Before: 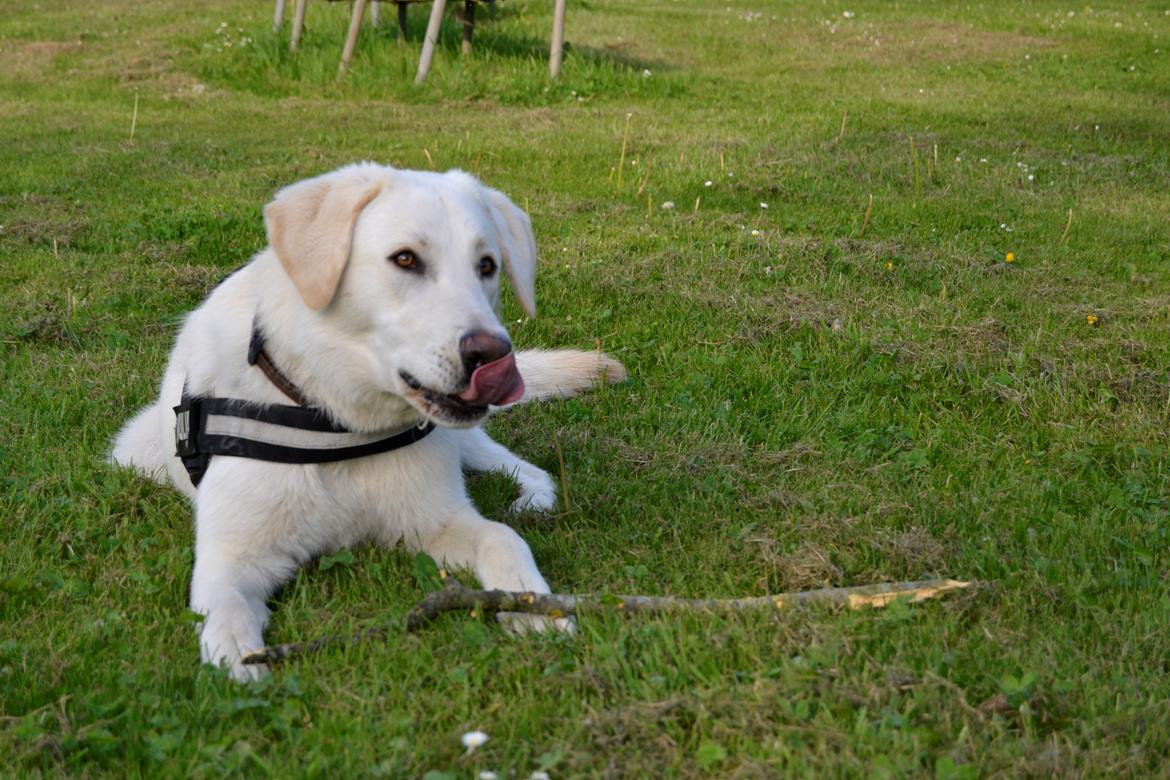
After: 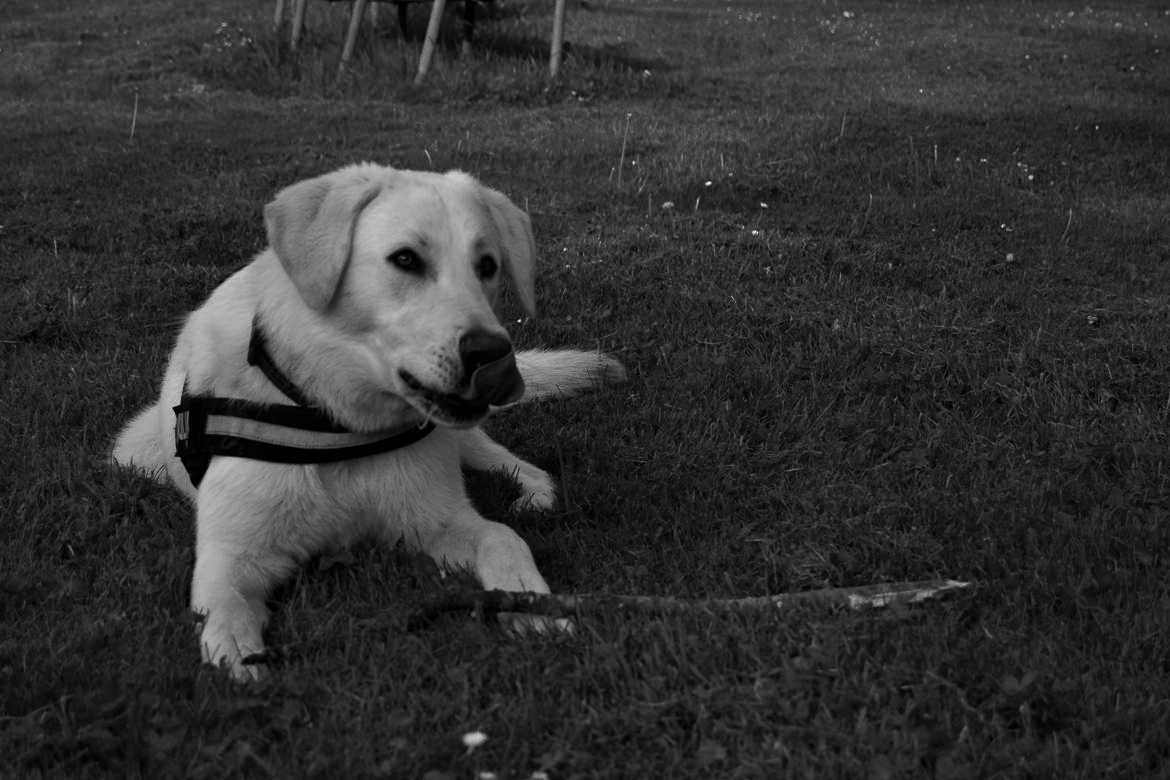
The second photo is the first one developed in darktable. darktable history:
contrast brightness saturation: contrast -0.035, brightness -0.575, saturation -0.991
